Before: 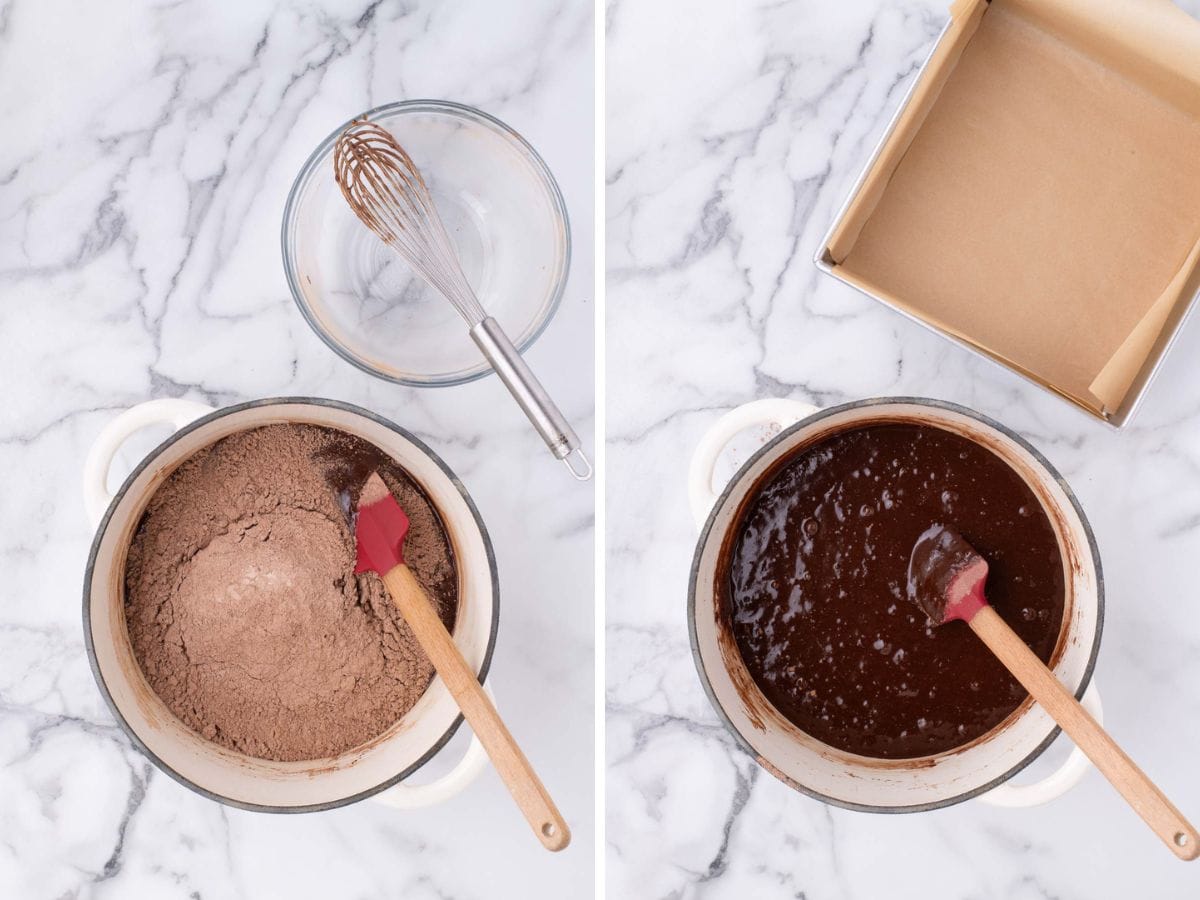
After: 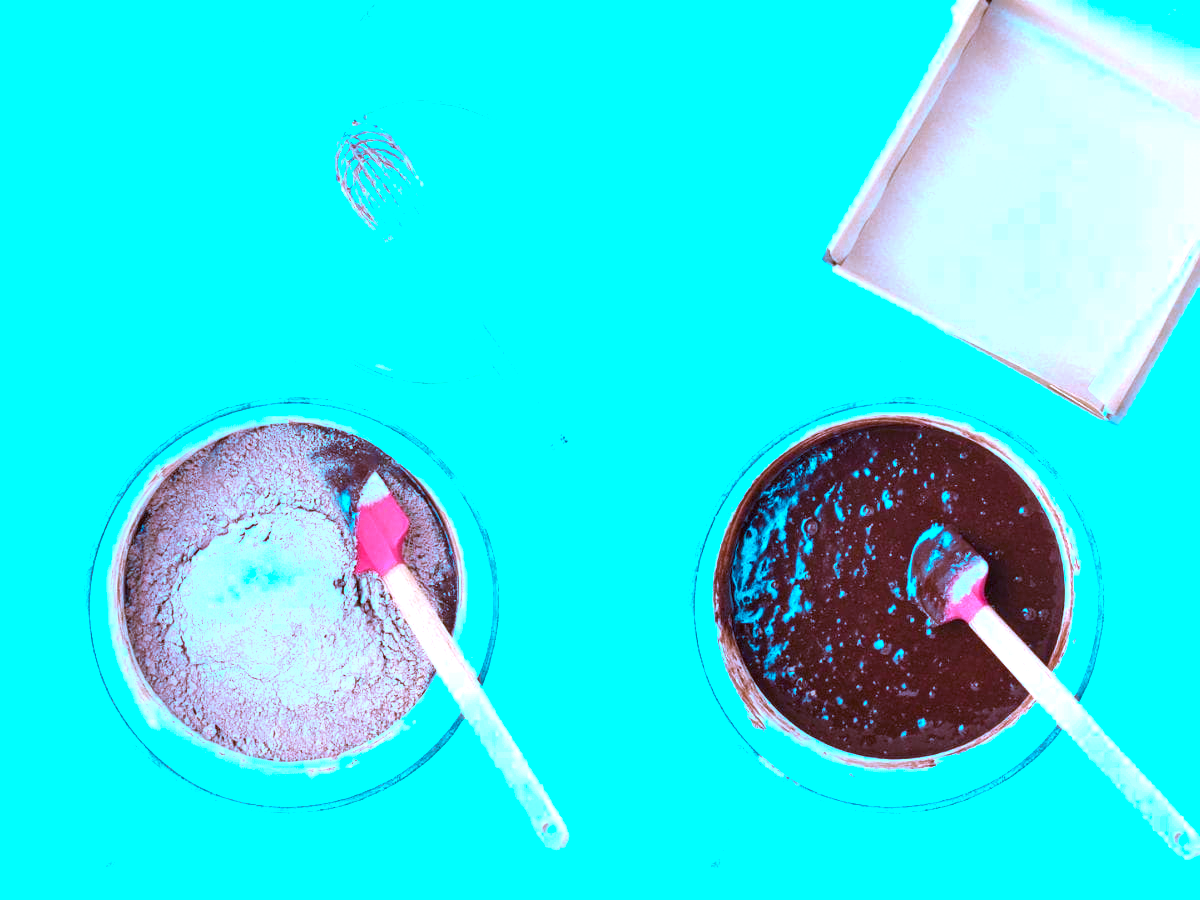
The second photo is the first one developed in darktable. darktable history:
exposure: black level correction 0, exposure 1.1 EV, compensate highlight preservation false
color zones: curves: ch0 [(0.254, 0.492) (0.724, 0.62)]; ch1 [(0.25, 0.528) (0.719, 0.796)]; ch2 [(0, 0.472) (0.25, 0.5) (0.73, 0.184)]
color calibration: illuminant as shot in camera, x 0.442, y 0.413, temperature 2903.13 K
